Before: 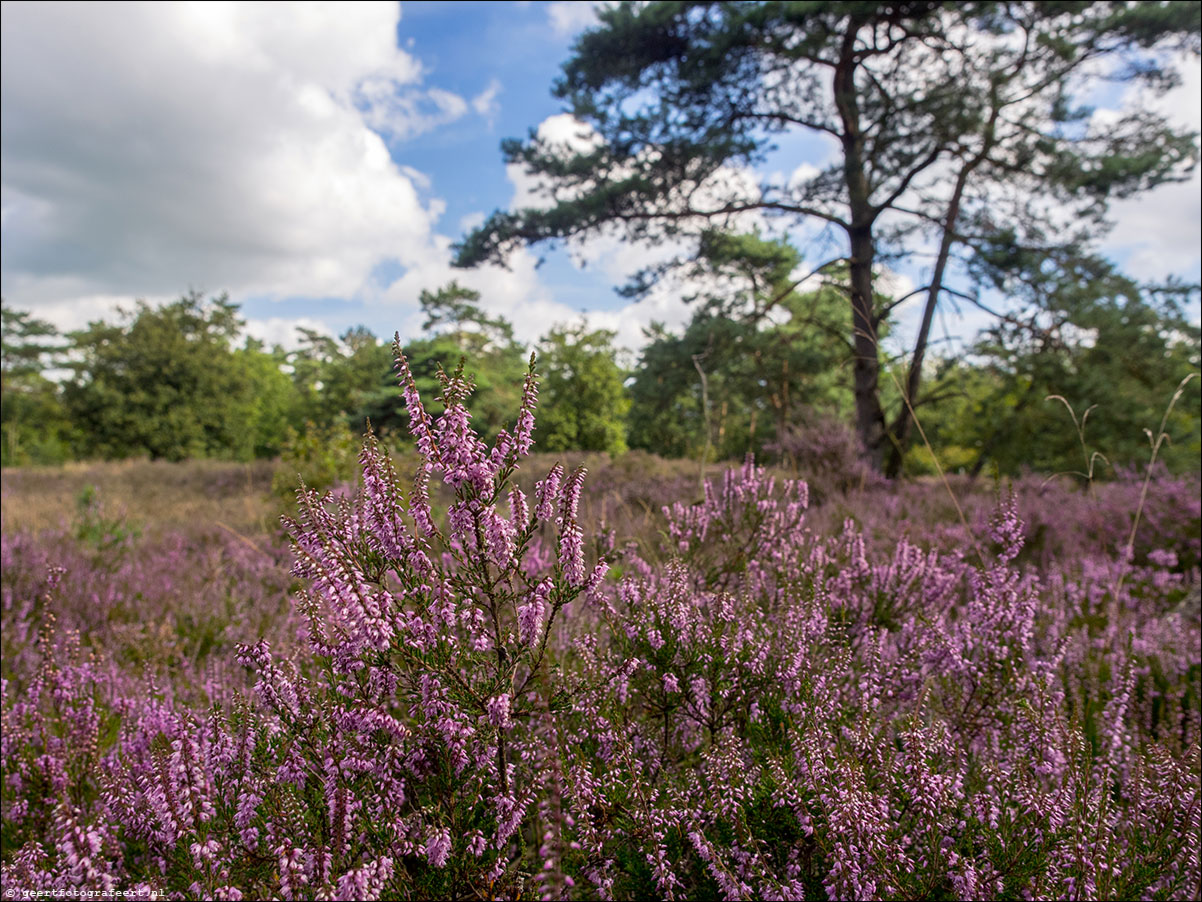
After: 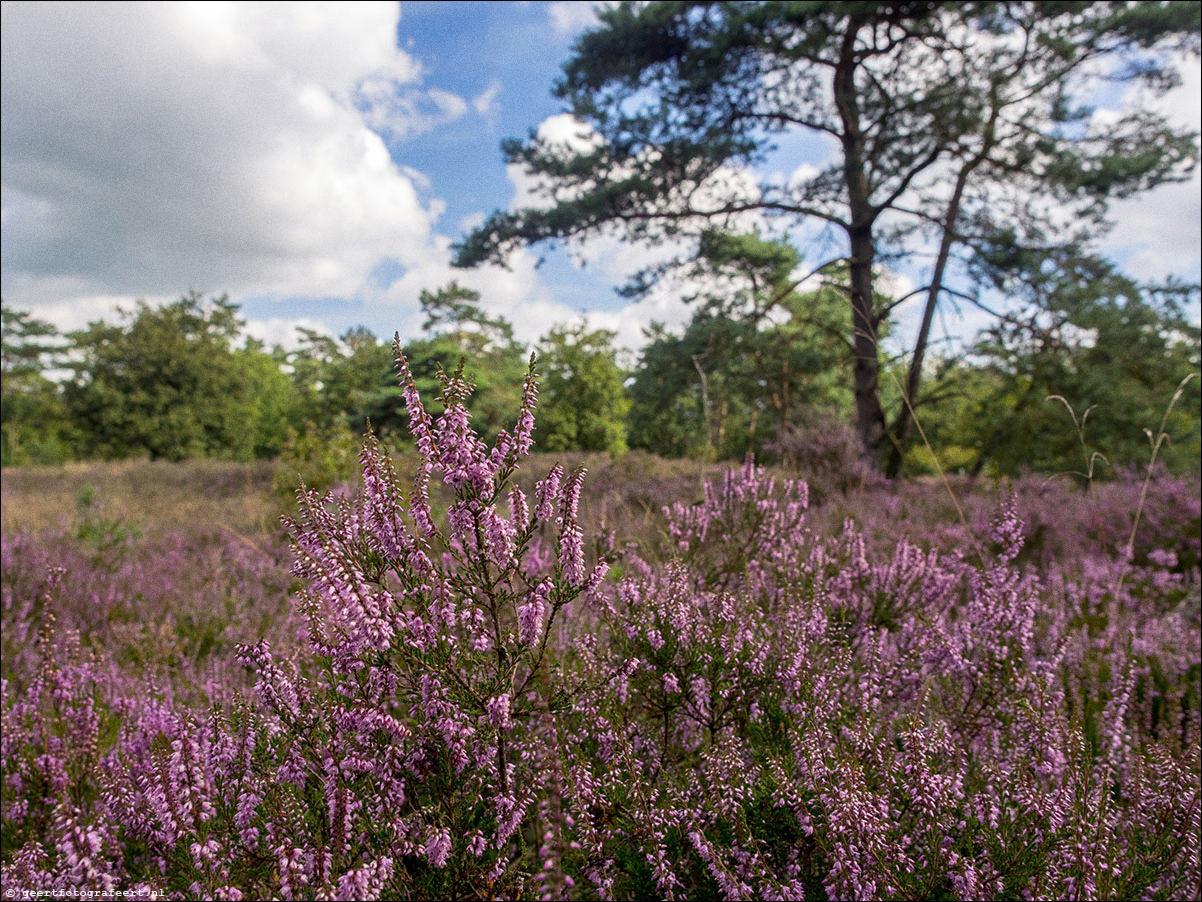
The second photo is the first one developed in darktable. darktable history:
grain: coarseness 0.09 ISO
contrast brightness saturation: saturation -0.05
